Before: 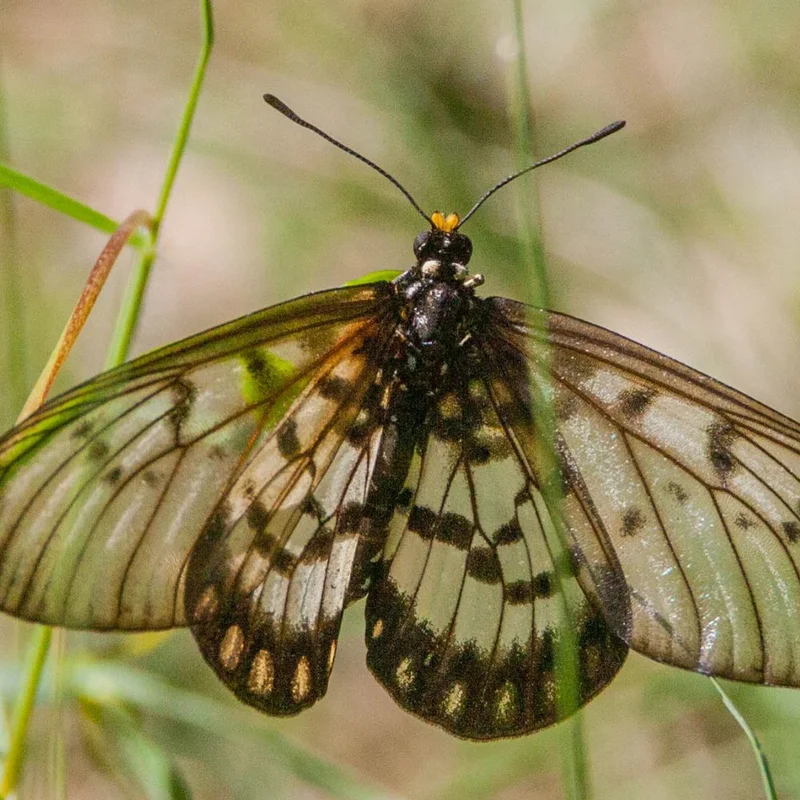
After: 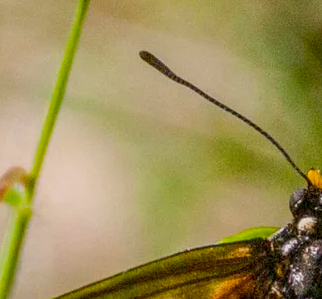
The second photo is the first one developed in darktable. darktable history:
local contrast: detail 130%
crop: left 15.611%, top 5.436%, right 44.119%, bottom 57.067%
color balance rgb: highlights gain › chroma 0.1%, highlights gain › hue 330.04°, perceptual saturation grading › global saturation 30.023%, contrast -10.172%
